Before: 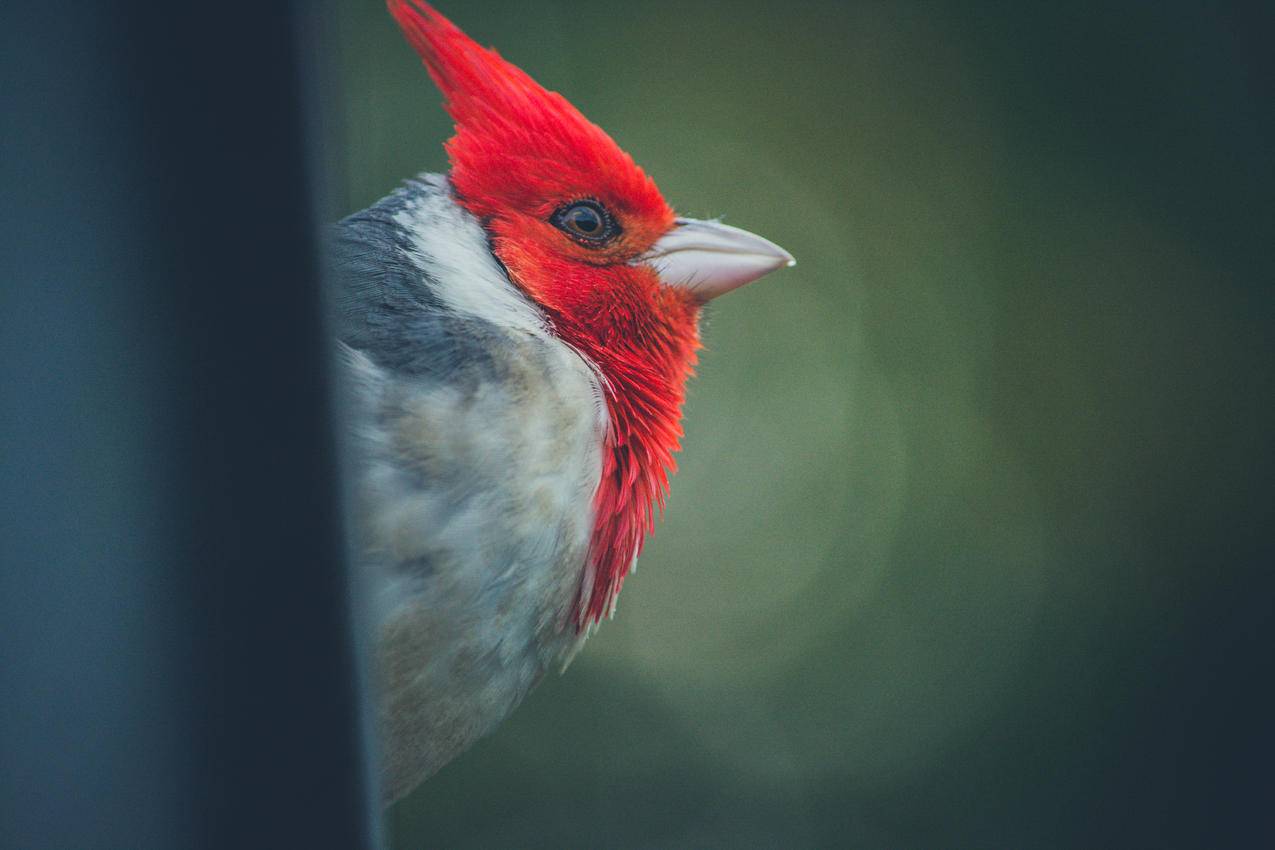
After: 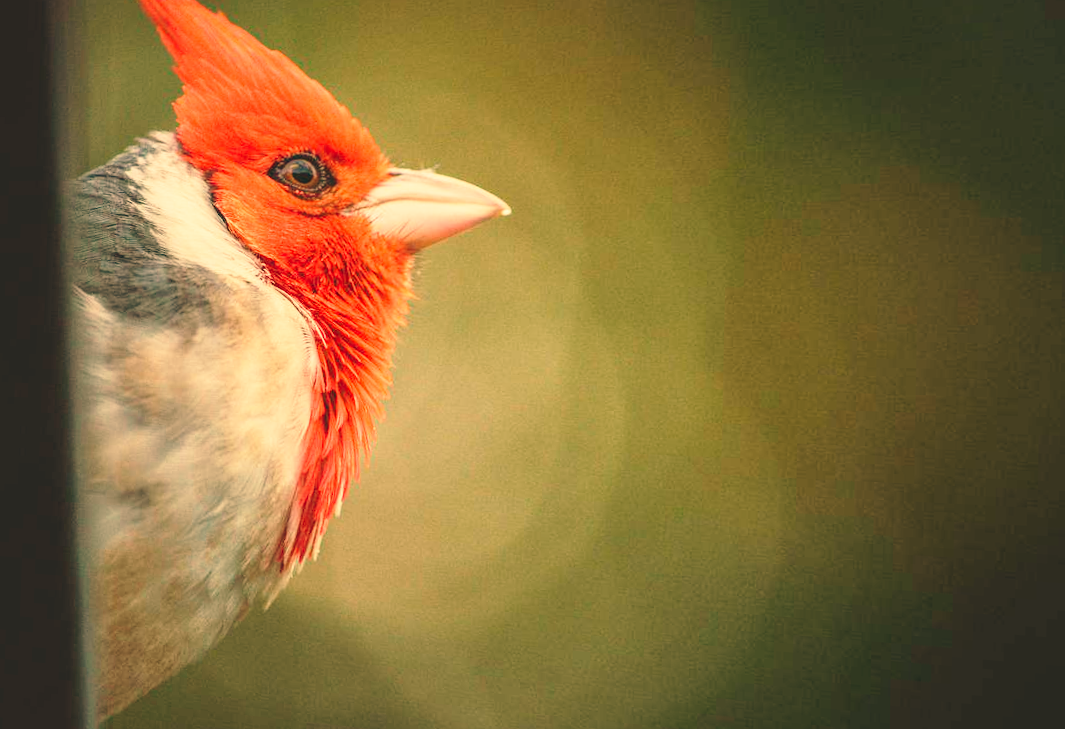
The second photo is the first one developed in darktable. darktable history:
rotate and perspective: rotation 1.69°, lens shift (vertical) -0.023, lens shift (horizontal) -0.291, crop left 0.025, crop right 0.988, crop top 0.092, crop bottom 0.842
base curve: curves: ch0 [(0, 0) (0.028, 0.03) (0.121, 0.232) (0.46, 0.748) (0.859, 0.968) (1, 1)], preserve colors none
white balance: red 1.467, blue 0.684
crop and rotate: left 14.584%
